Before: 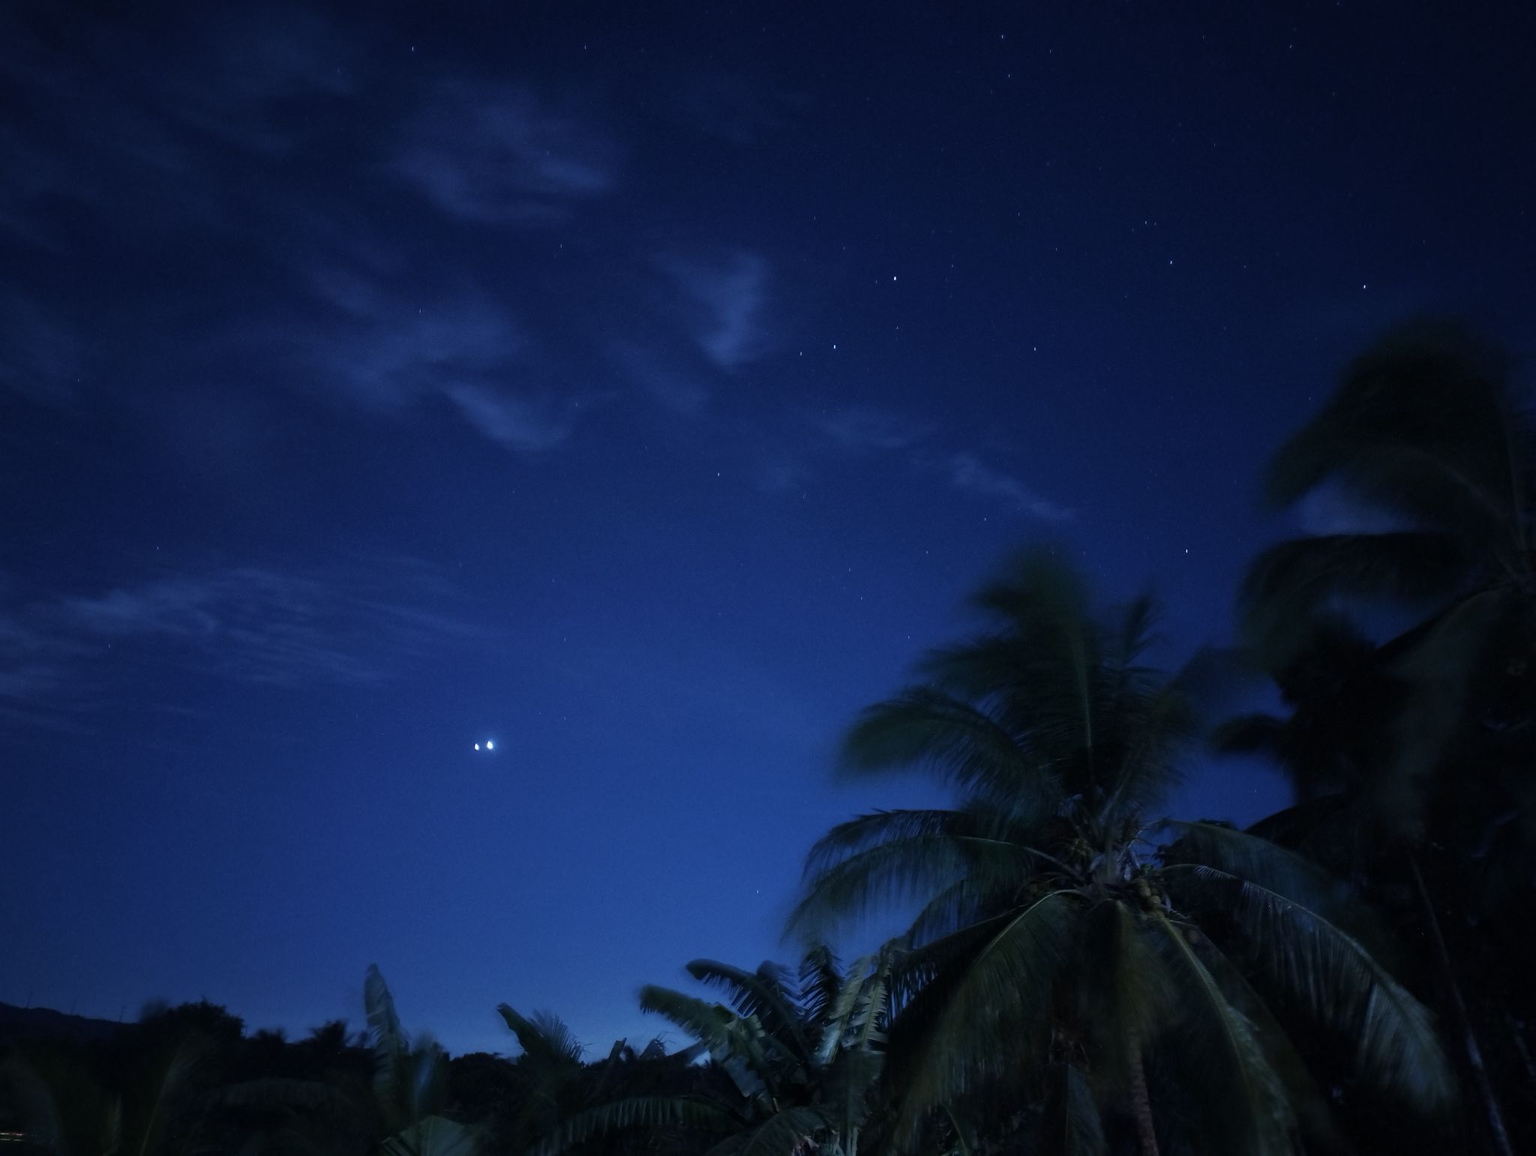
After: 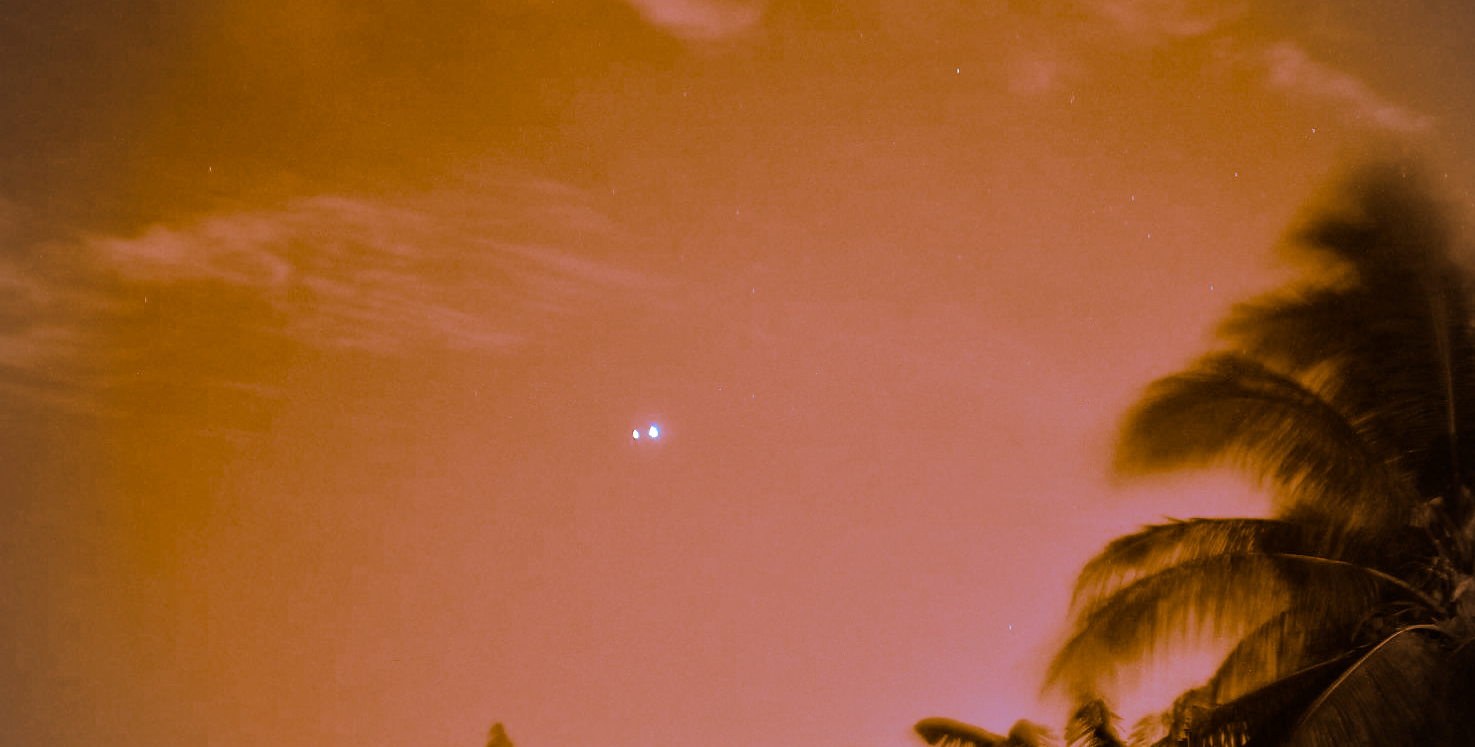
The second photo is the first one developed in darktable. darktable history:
crop: top 36.498%, right 27.964%, bottom 14.995%
split-toning: shadows › hue 26°, shadows › saturation 0.92, highlights › hue 40°, highlights › saturation 0.92, balance -63, compress 0%
tone equalizer: -7 EV 0.15 EV, -6 EV 0.6 EV, -5 EV 1.15 EV, -4 EV 1.33 EV, -3 EV 1.15 EV, -2 EV 0.6 EV, -1 EV 0.15 EV, mask exposure compensation -0.5 EV
vignetting: brightness -0.167
